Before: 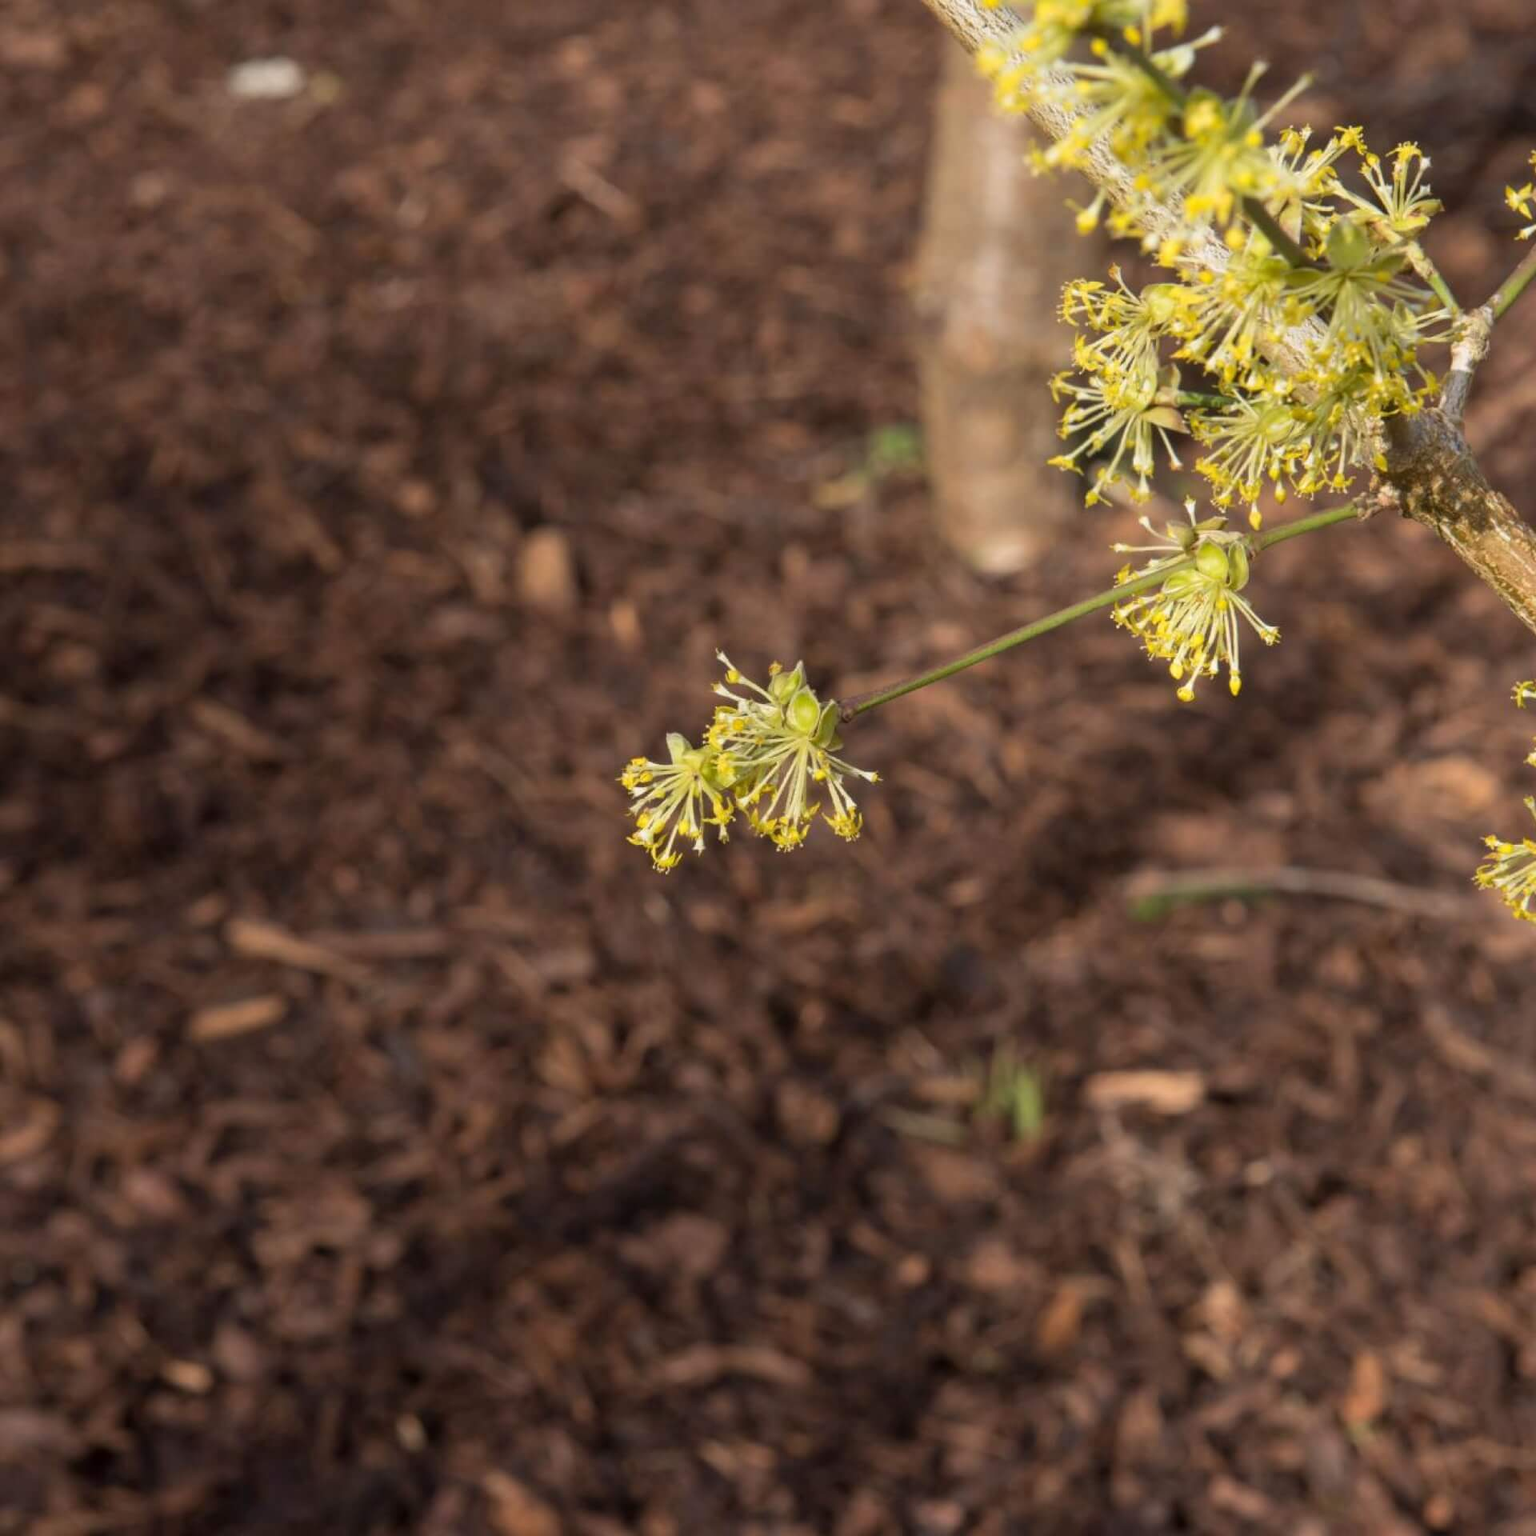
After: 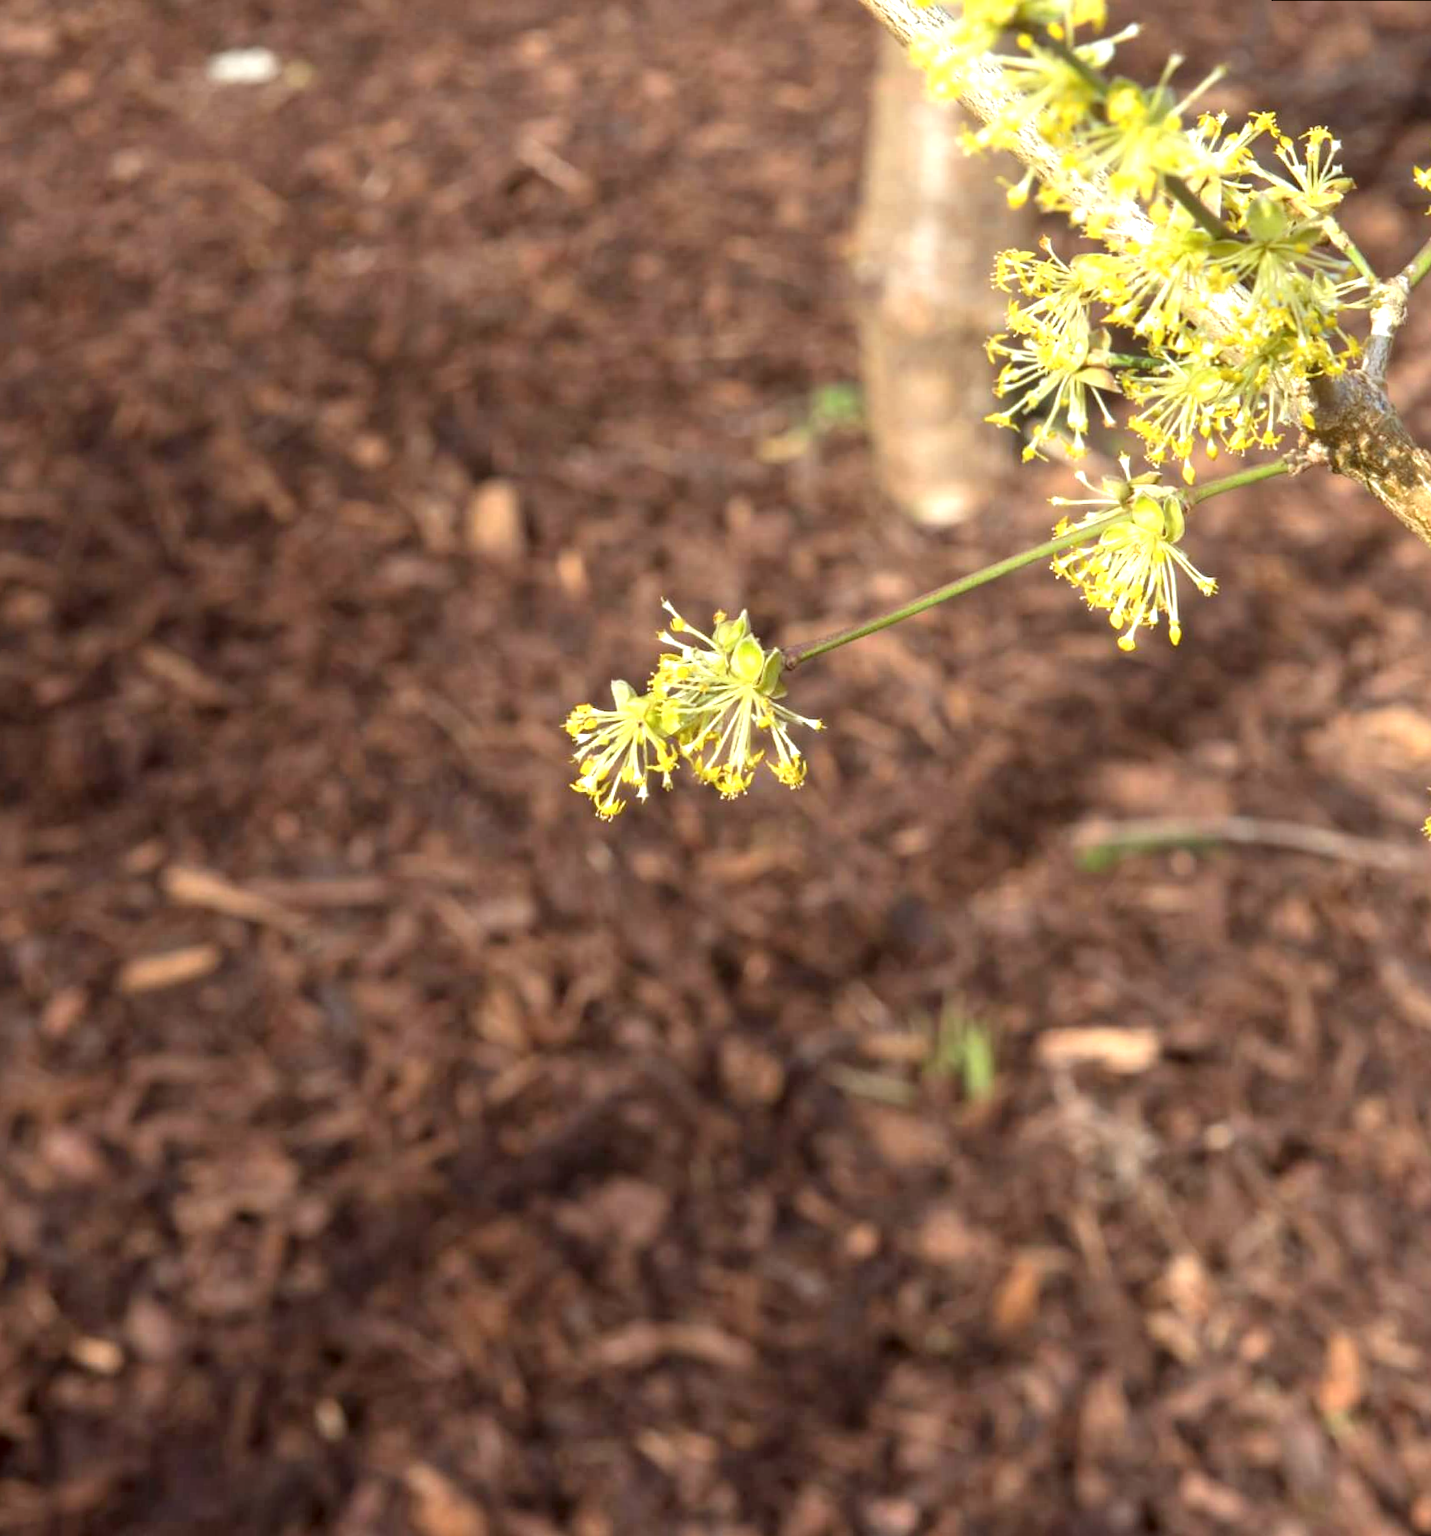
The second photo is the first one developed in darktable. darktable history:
color correction: highlights a* -4.98, highlights b* -3.76, shadows a* 3.83, shadows b* 4.08
rotate and perspective: rotation 0.215°, lens shift (vertical) -0.139, crop left 0.069, crop right 0.939, crop top 0.002, crop bottom 0.996
exposure: exposure 1 EV, compensate highlight preservation false
